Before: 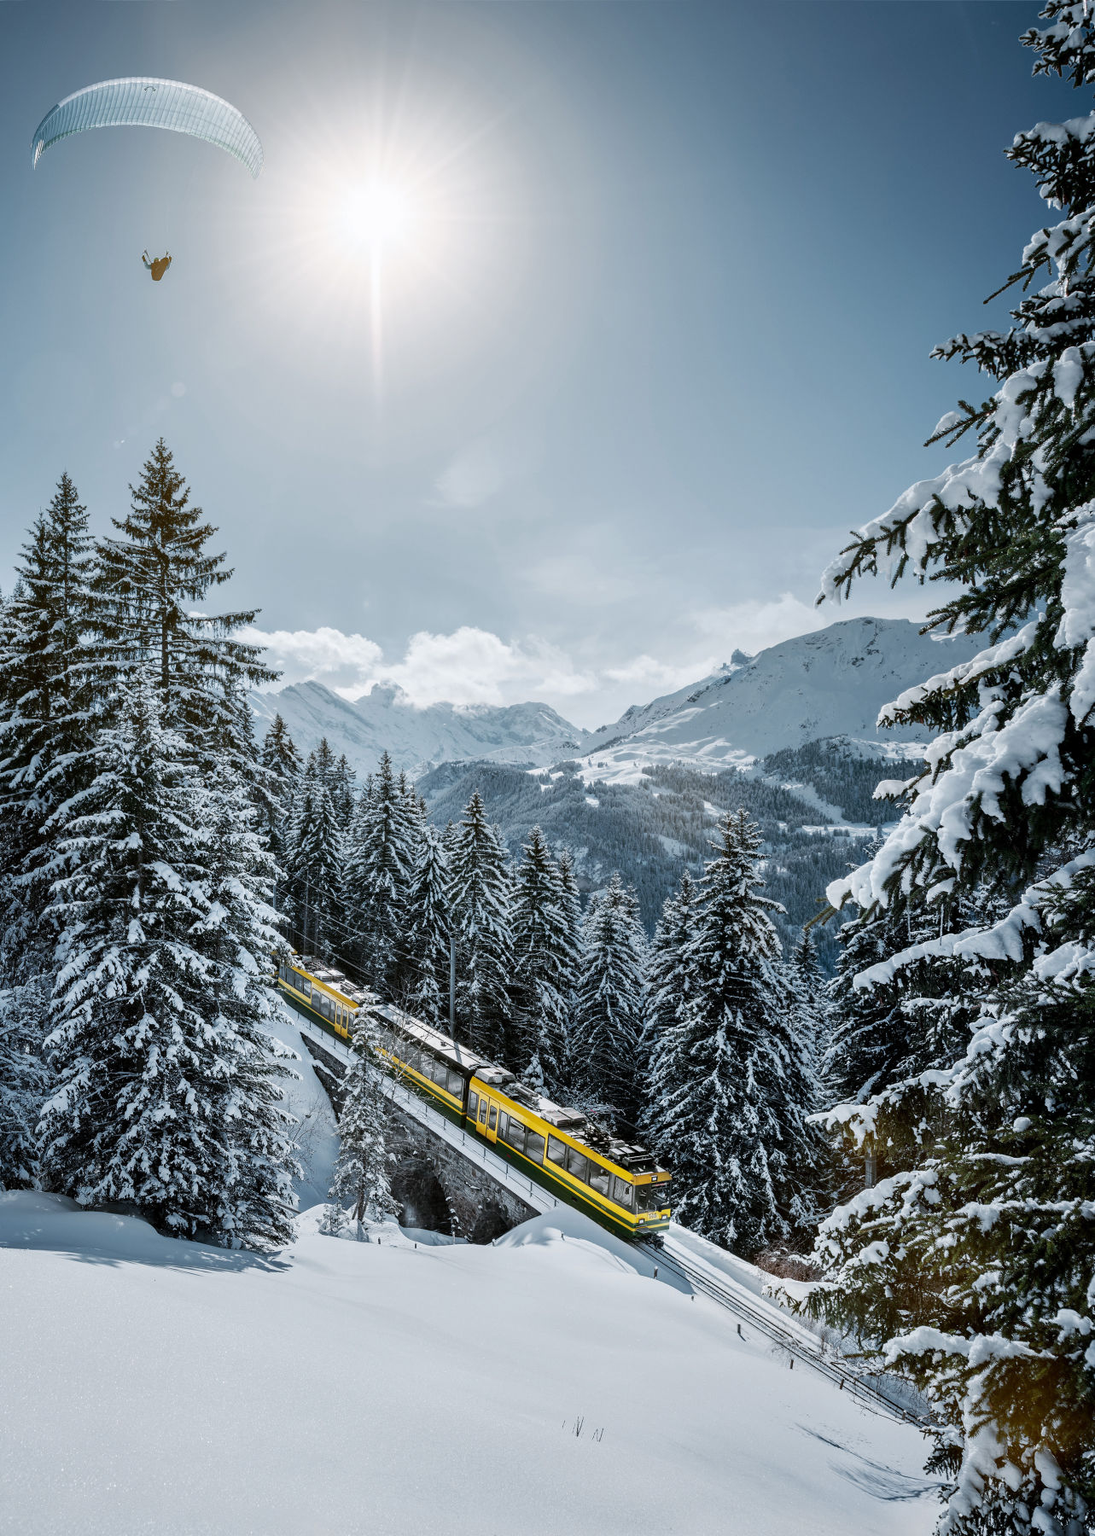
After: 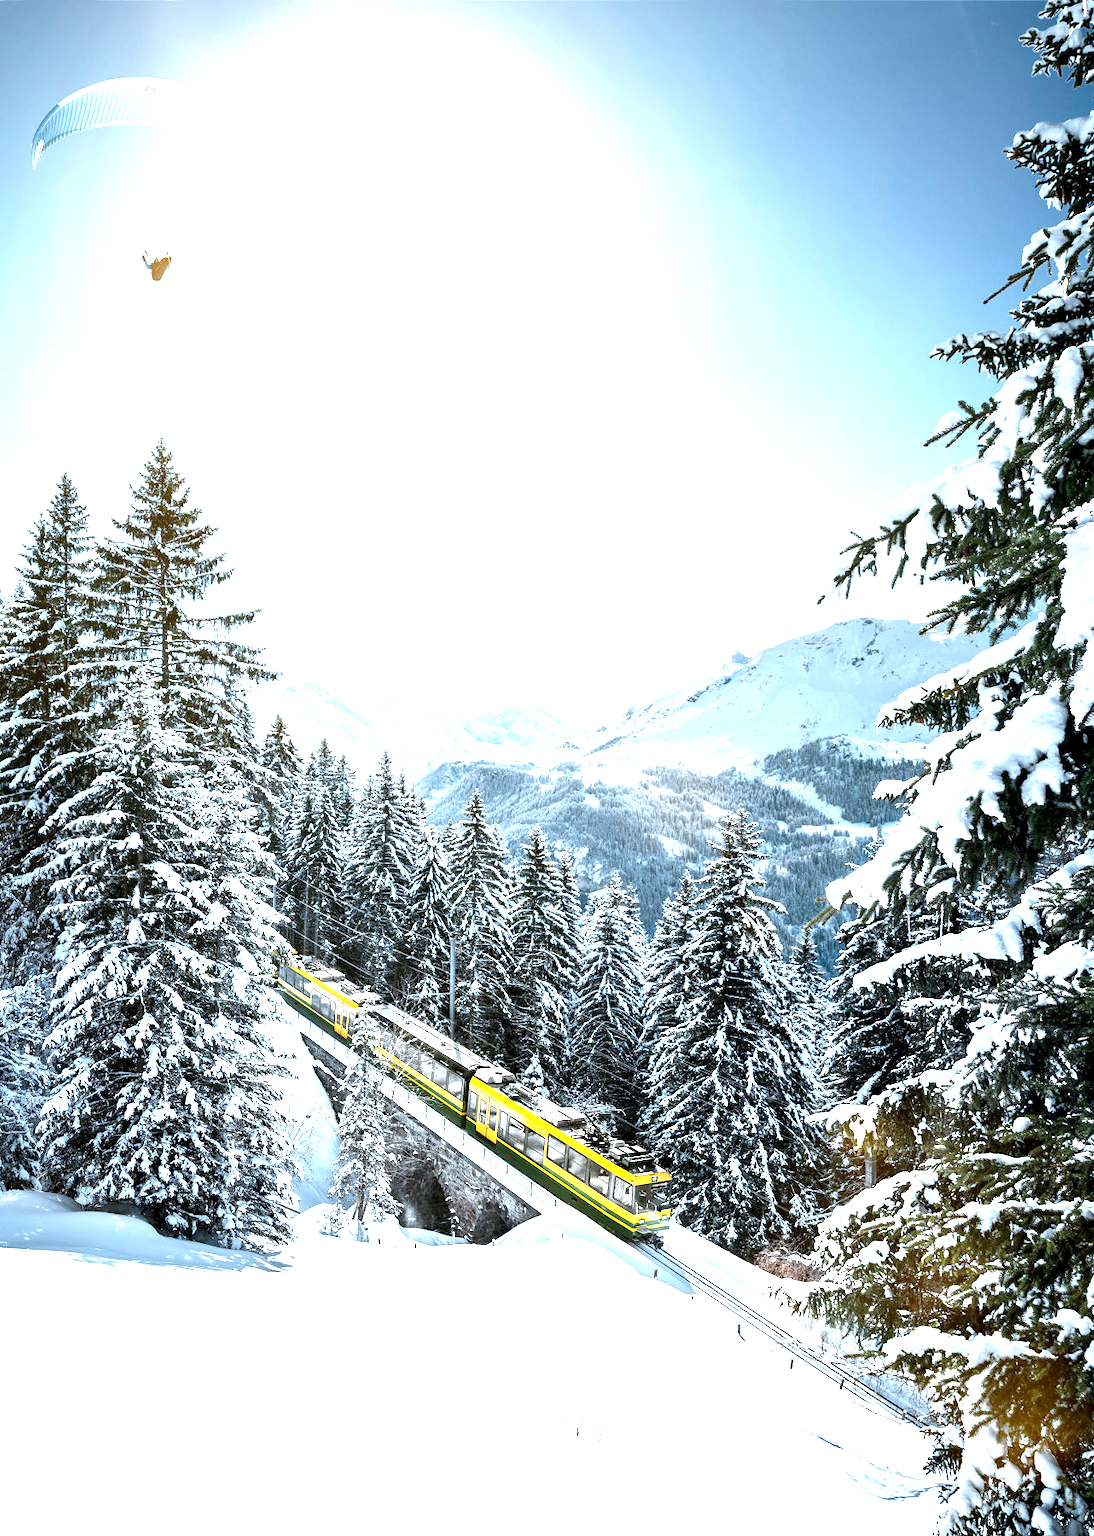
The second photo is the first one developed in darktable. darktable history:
exposure: black level correction 0.001, exposure 1.812 EV, compensate exposure bias true, compensate highlight preservation false
